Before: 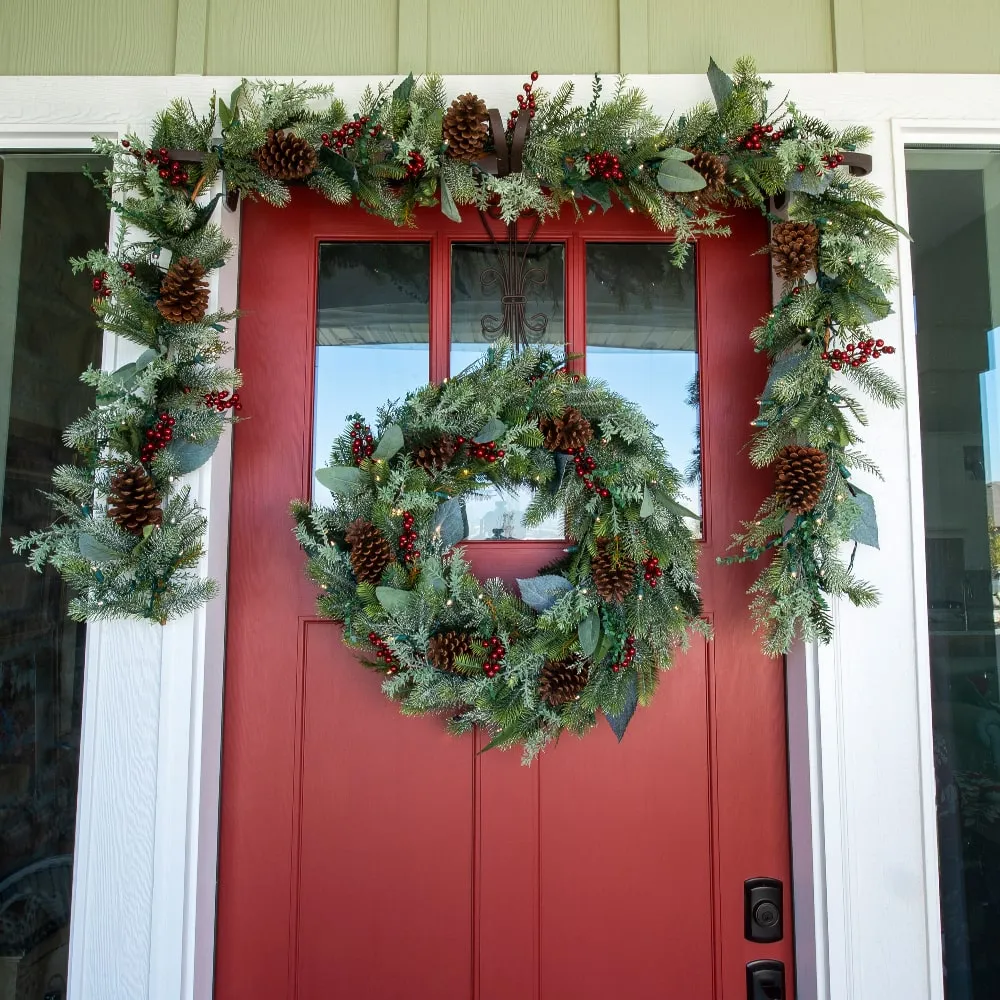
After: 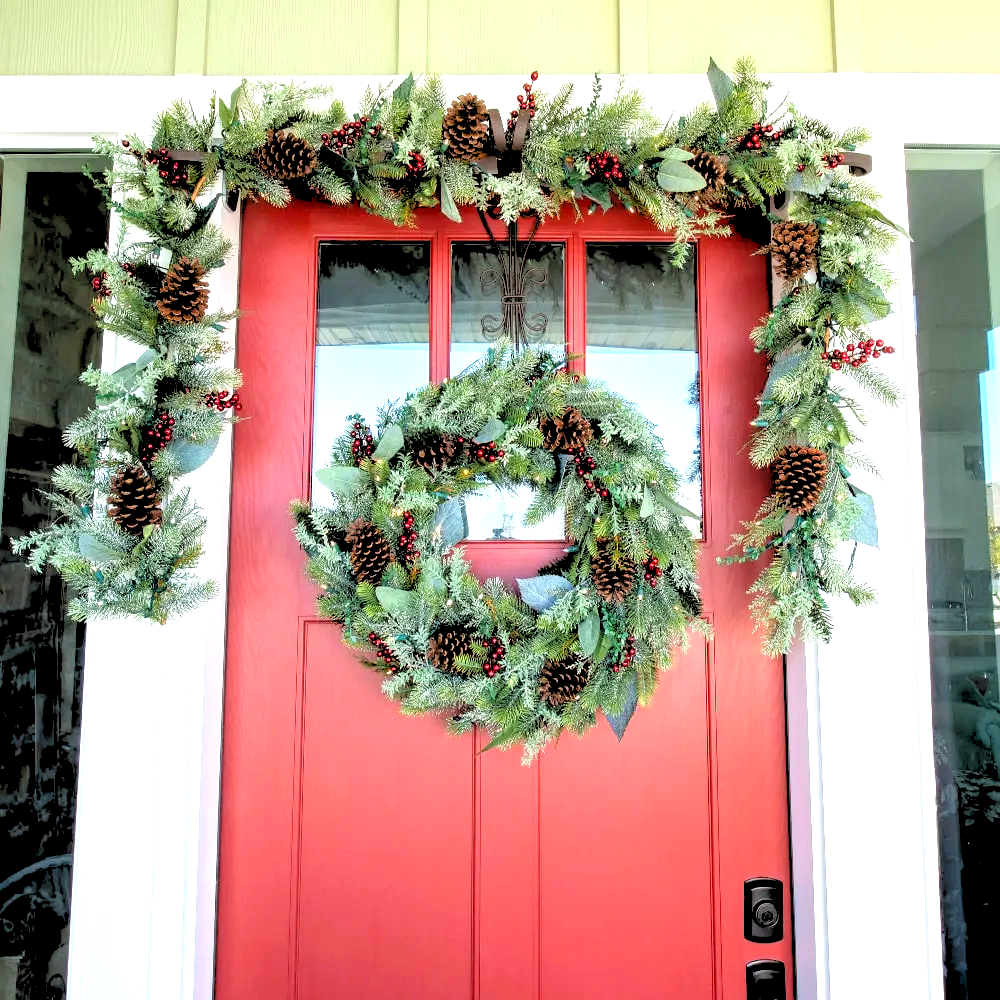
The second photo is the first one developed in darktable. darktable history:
rgb levels: levels [[0.027, 0.429, 0.996], [0, 0.5, 1], [0, 0.5, 1]]
exposure: black level correction 0.001, exposure 1 EV, compensate highlight preservation false
local contrast: highlights 100%, shadows 100%, detail 120%, midtone range 0.2
